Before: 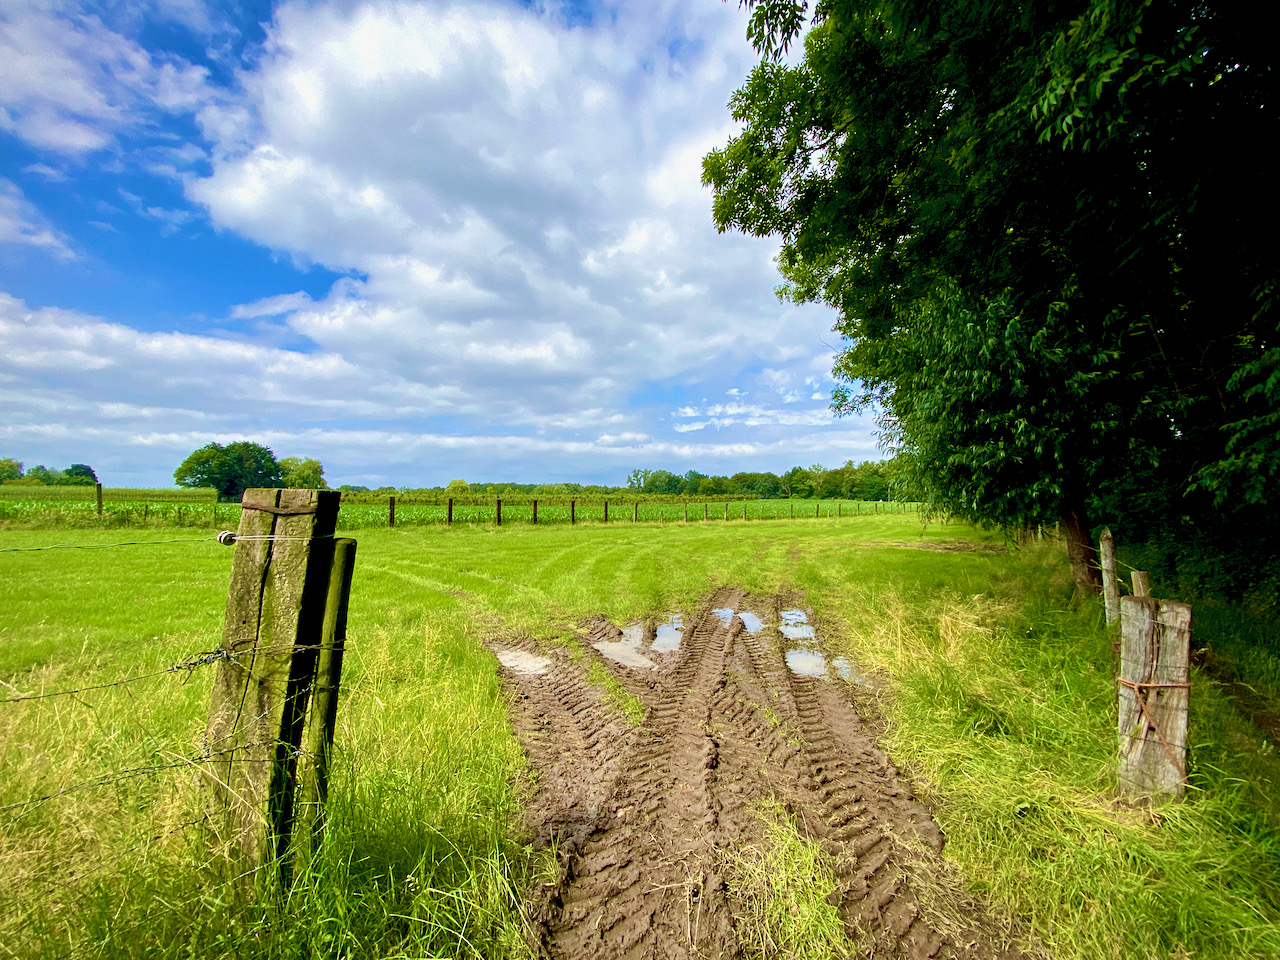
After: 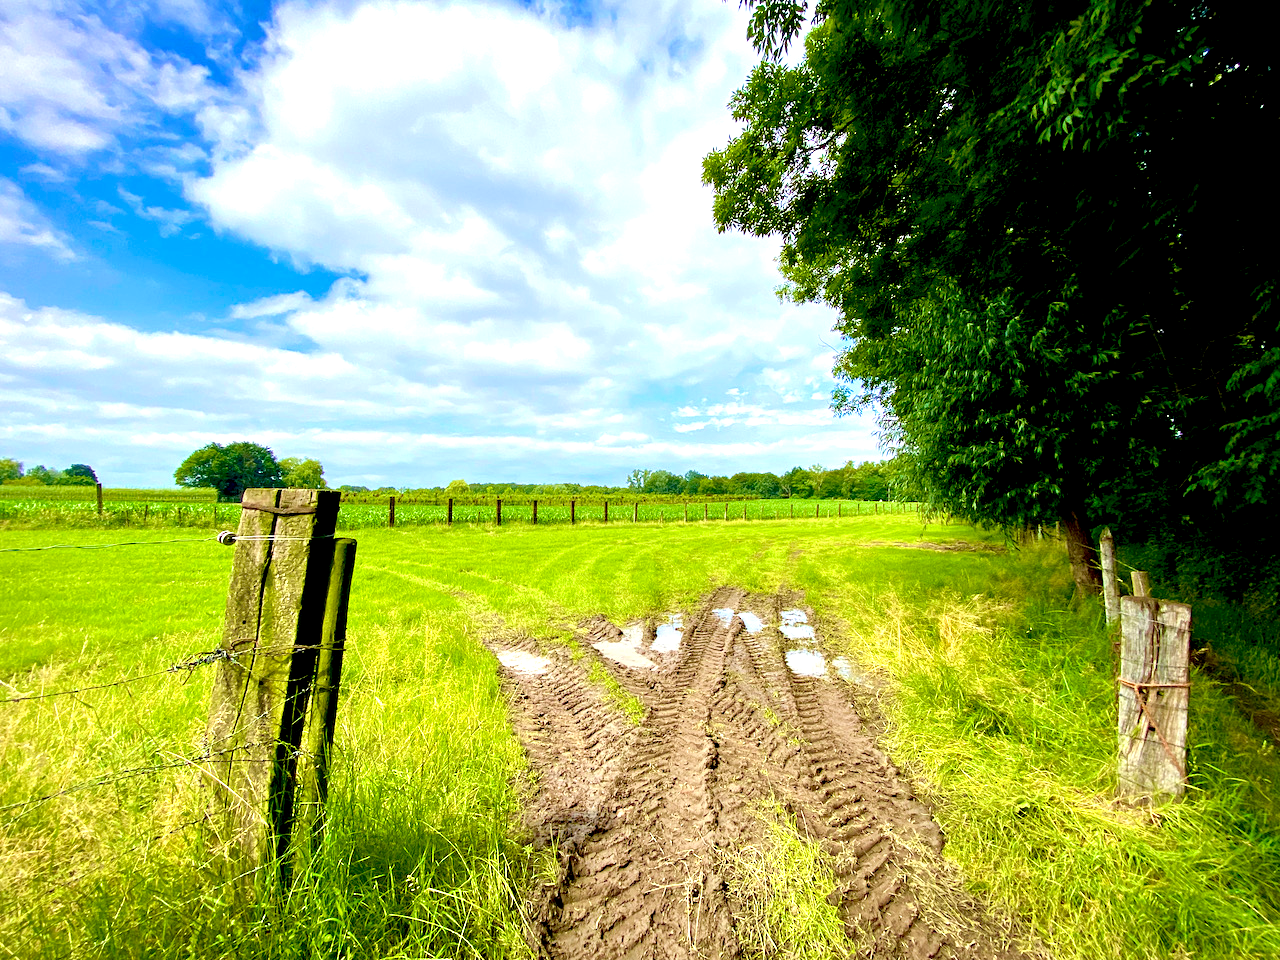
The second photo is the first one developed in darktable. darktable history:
rgb curve: mode RGB, independent channels
exposure: black level correction 0, exposure 0.7 EV, compensate exposure bias true, compensate highlight preservation false
